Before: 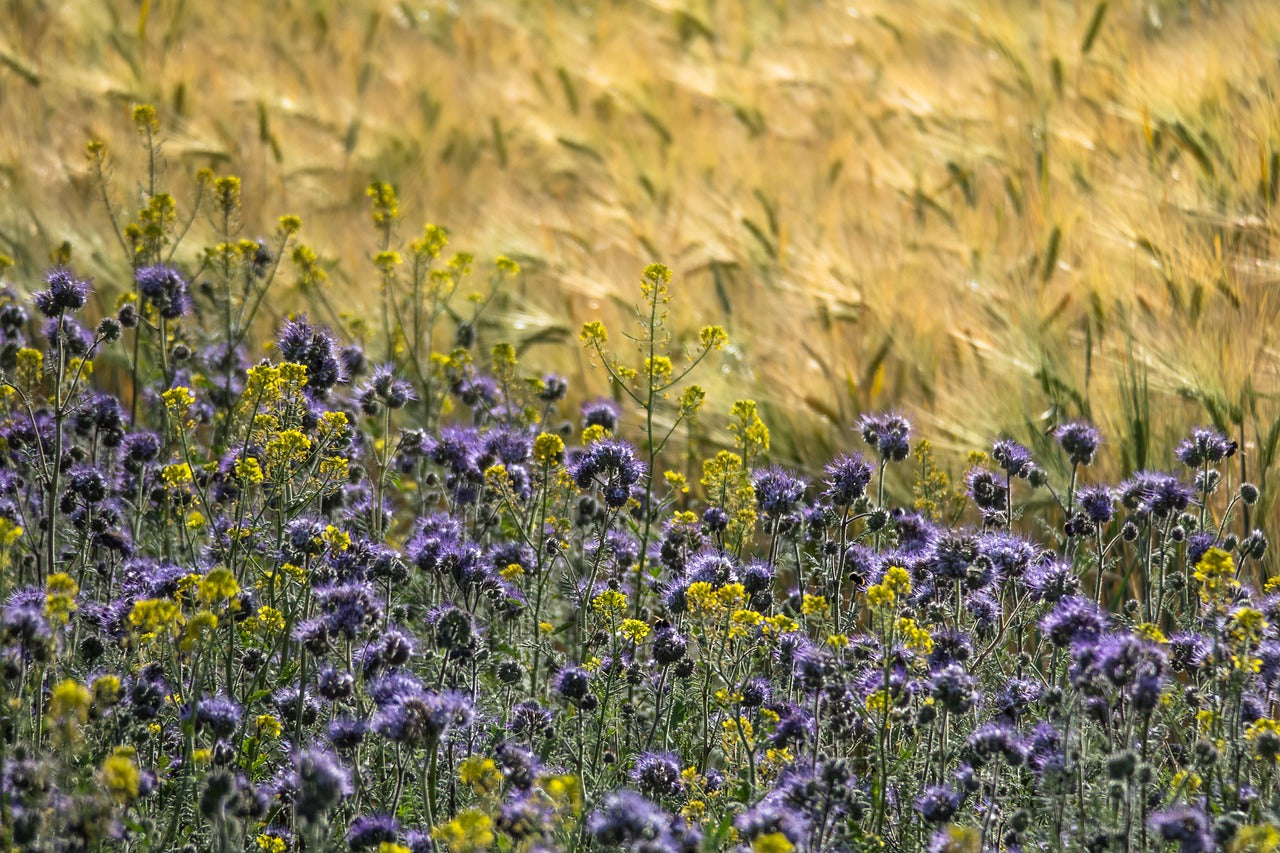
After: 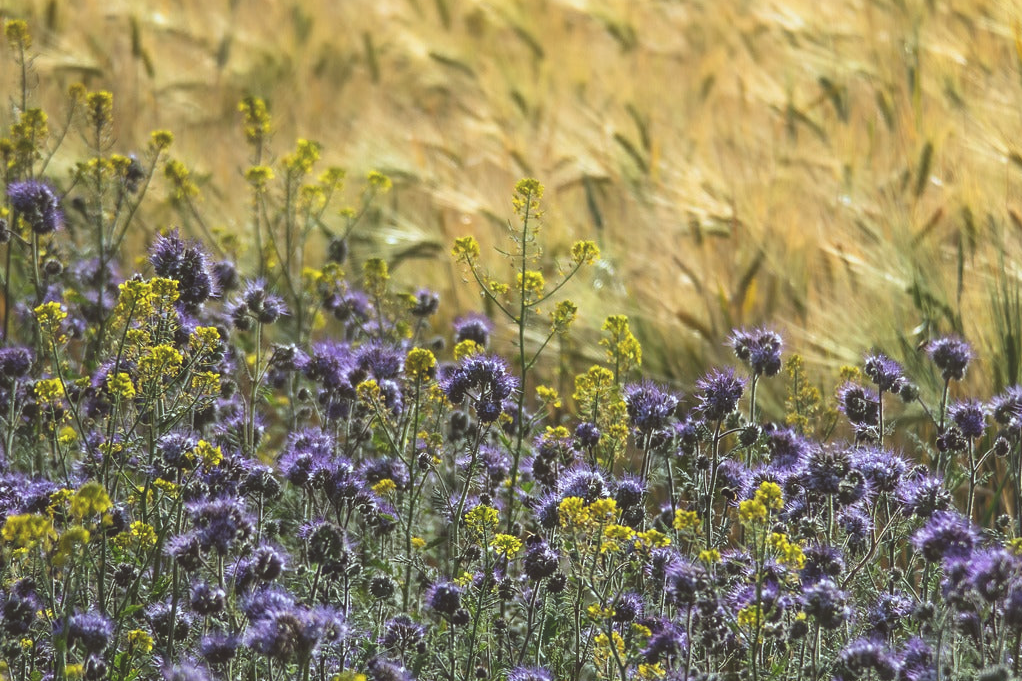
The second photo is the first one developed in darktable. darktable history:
crop and rotate: left 10.071%, top 10.071%, right 10.02%, bottom 10.02%
color correction: highlights a* -4.98, highlights b* -3.76, shadows a* 3.83, shadows b* 4.08
exposure: black level correction -0.023, exposure -0.039 EV, compensate highlight preservation false
